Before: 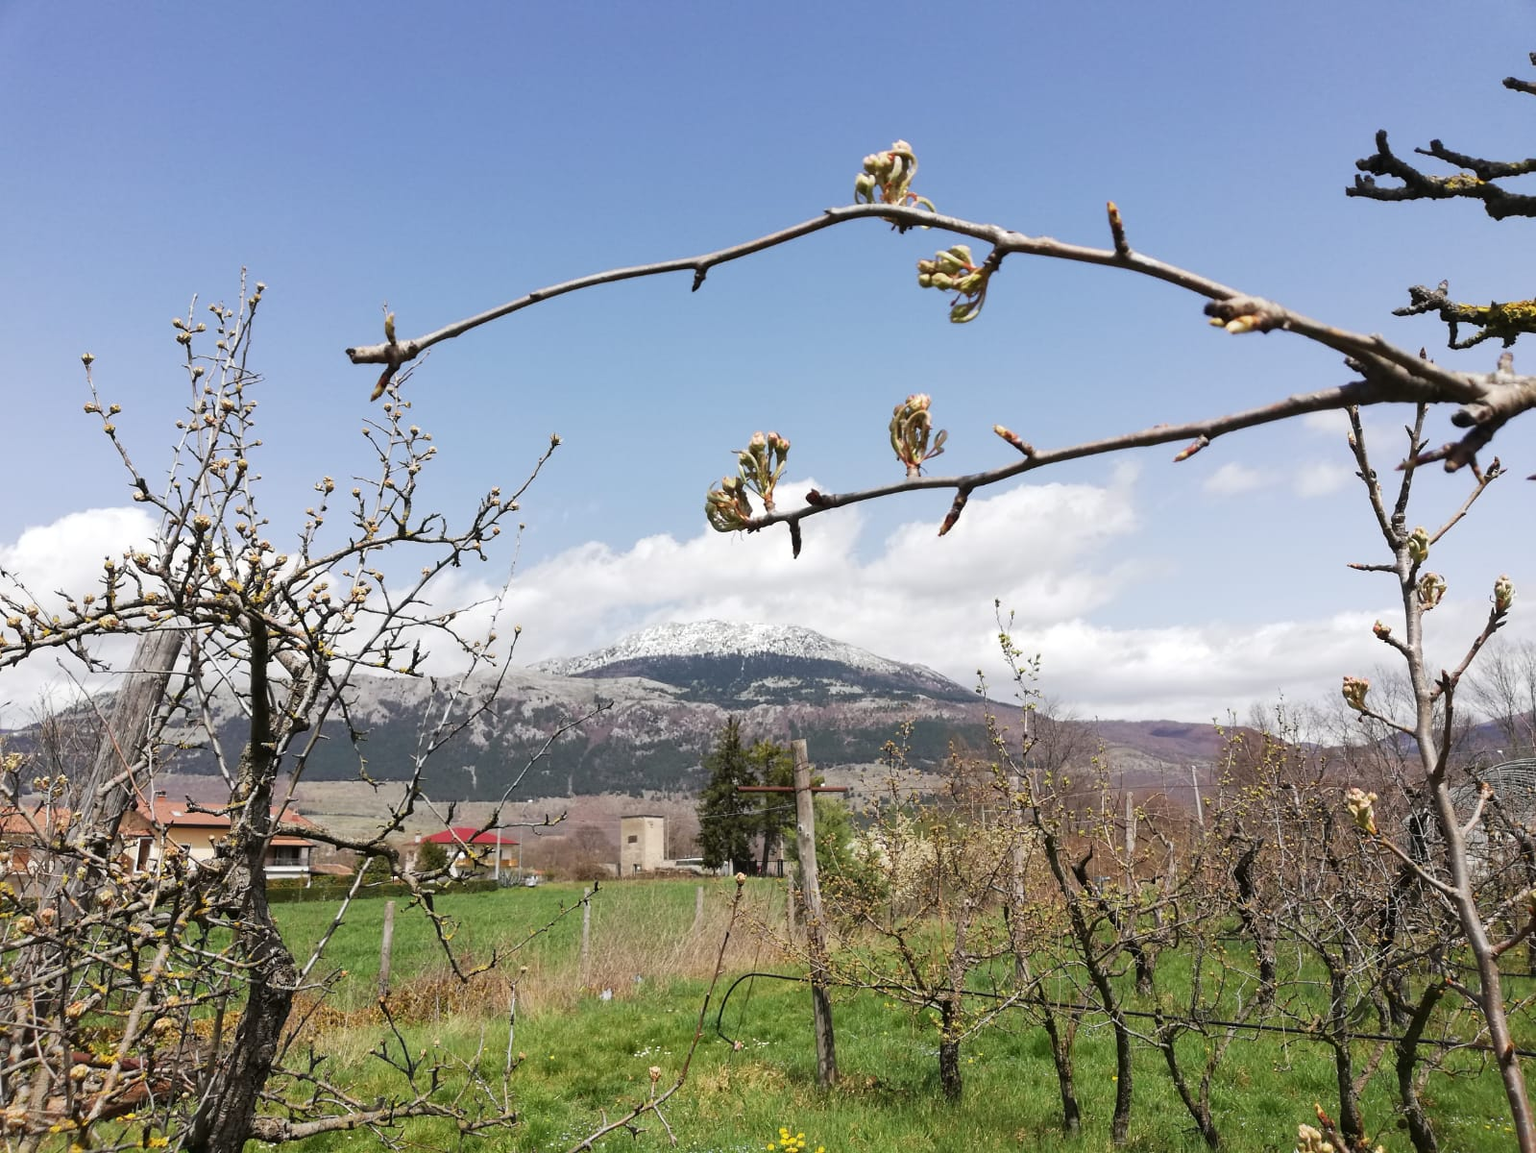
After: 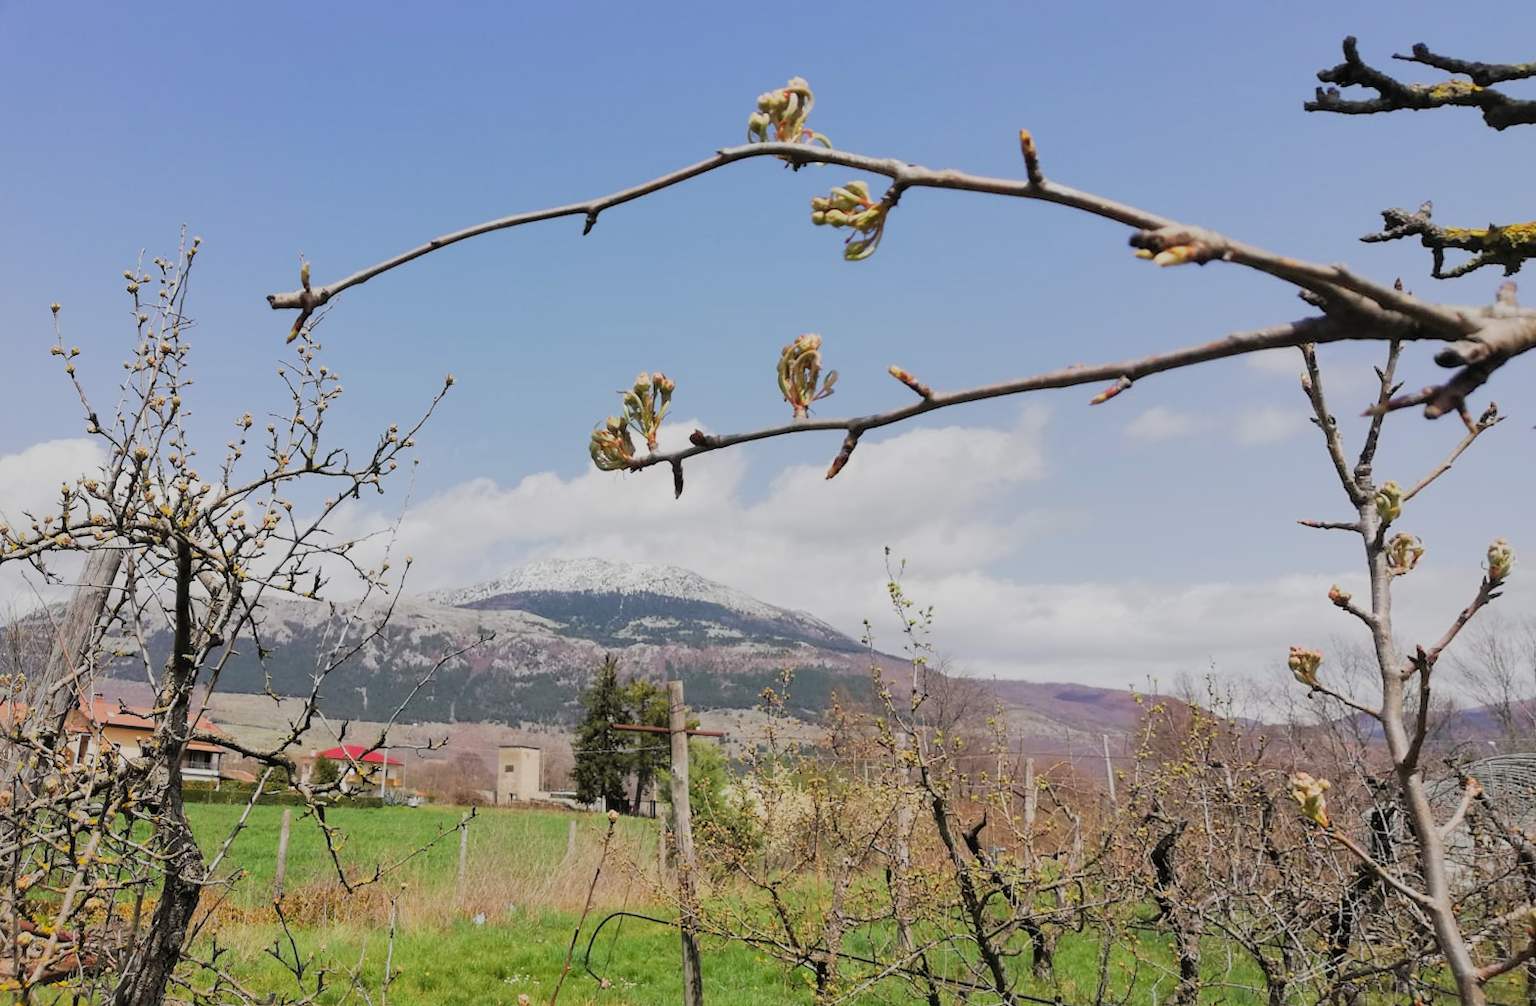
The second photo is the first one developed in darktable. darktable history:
contrast brightness saturation: brightness 0.09, saturation 0.19
rotate and perspective: rotation 1.69°, lens shift (vertical) -0.023, lens shift (horizontal) -0.291, crop left 0.025, crop right 0.988, crop top 0.092, crop bottom 0.842
filmic rgb: black relative exposure -7.65 EV, white relative exposure 4.56 EV, hardness 3.61
shadows and highlights: on, module defaults
